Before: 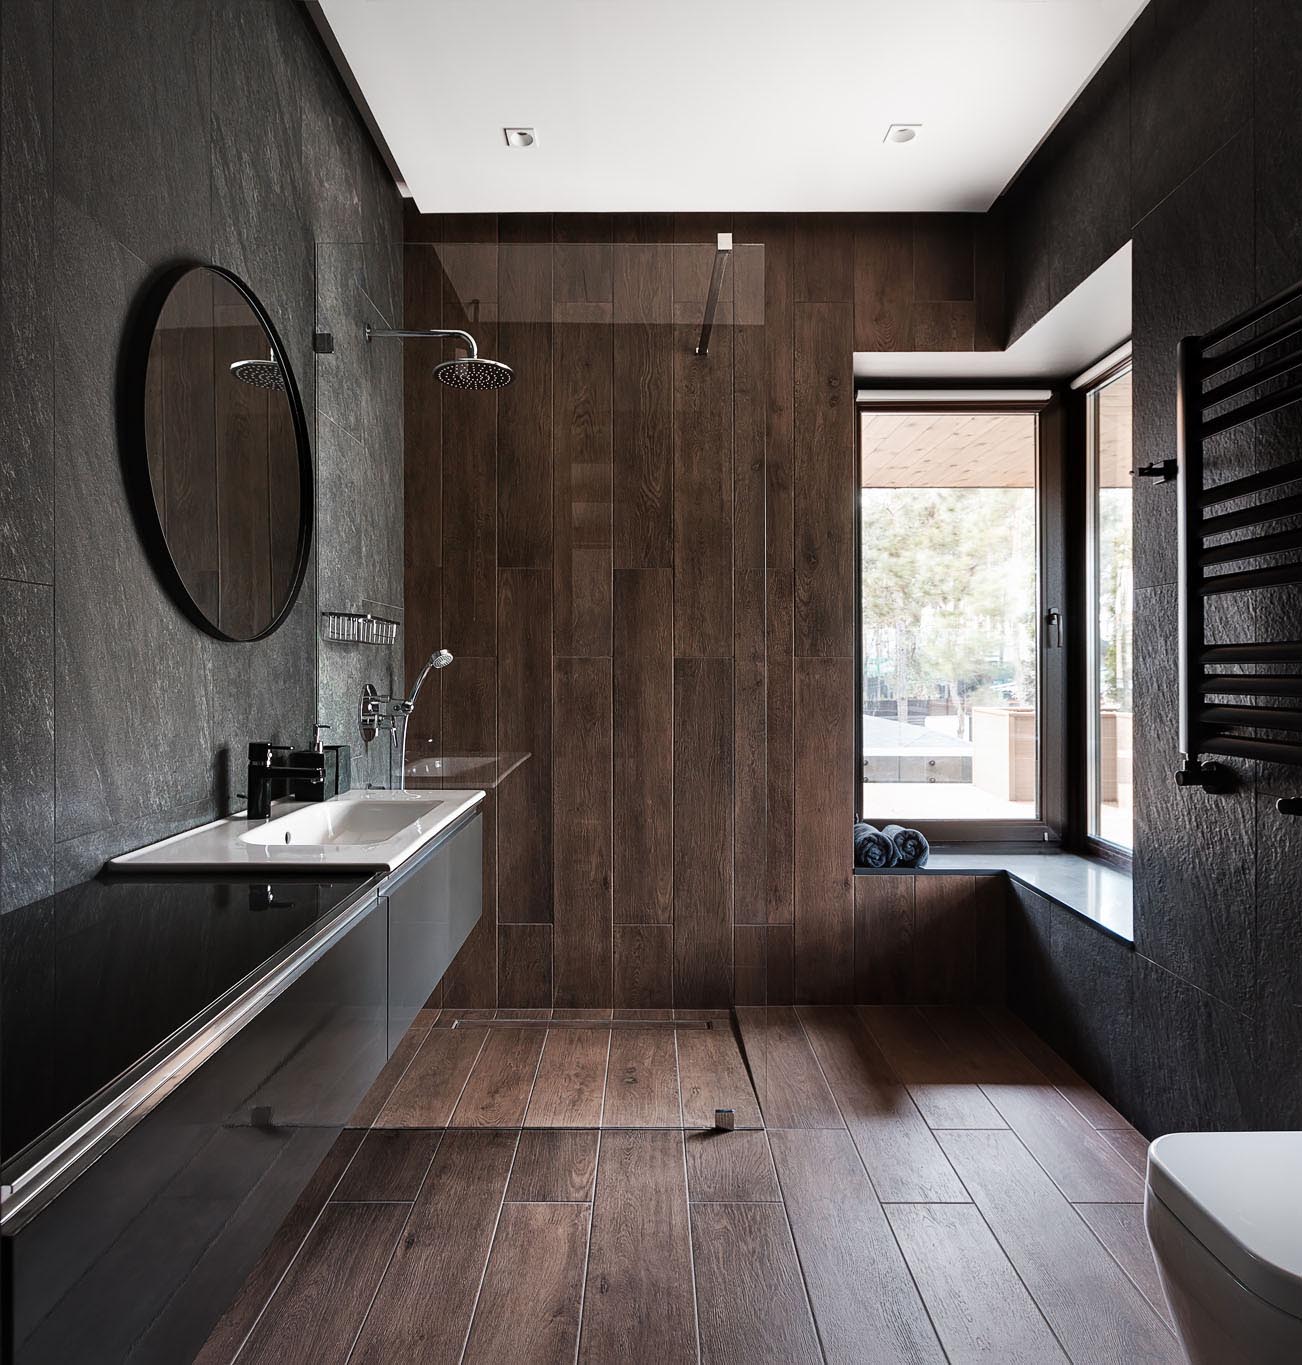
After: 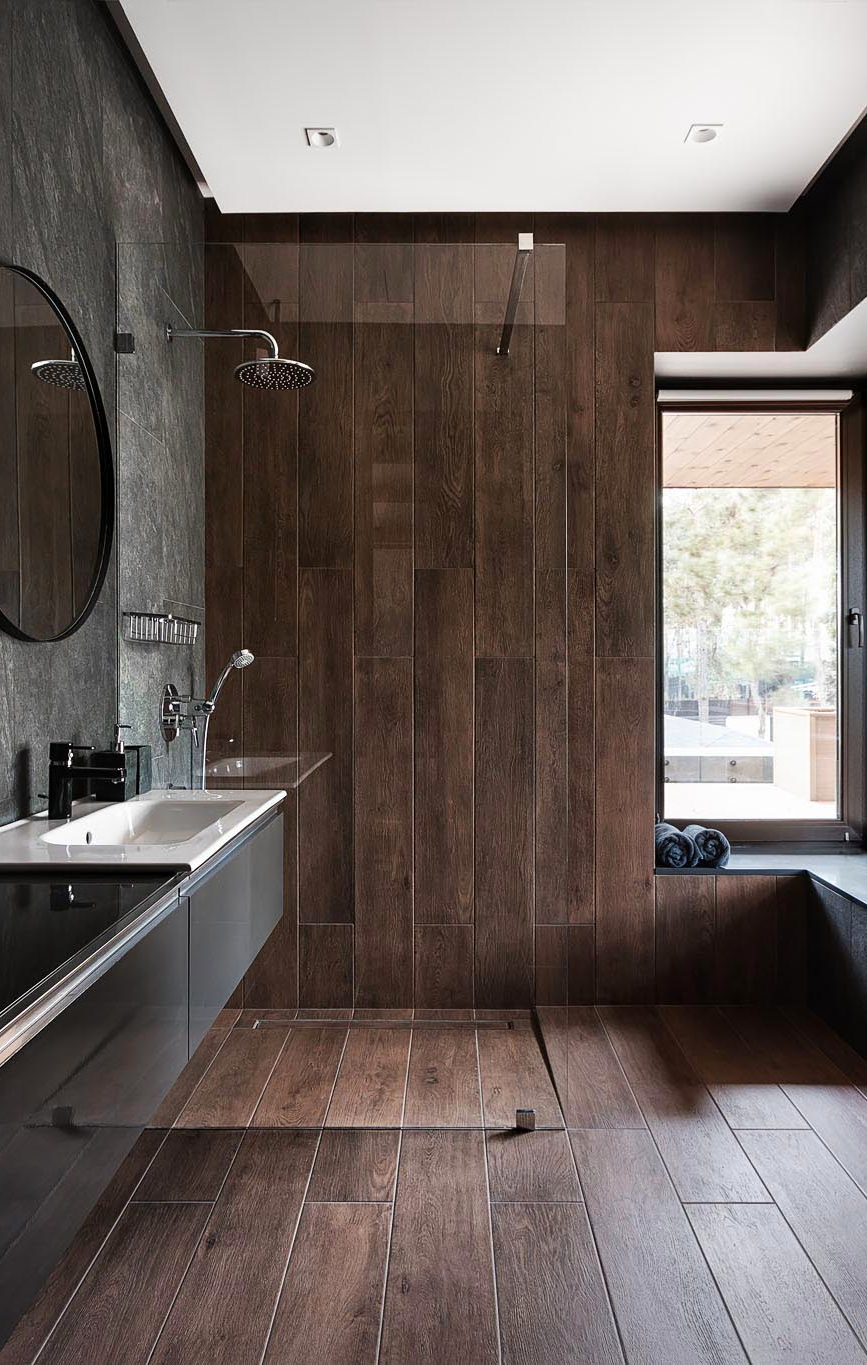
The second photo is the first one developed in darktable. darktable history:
contrast brightness saturation: saturation 0.12
crop and rotate: left 15.328%, right 18.054%
